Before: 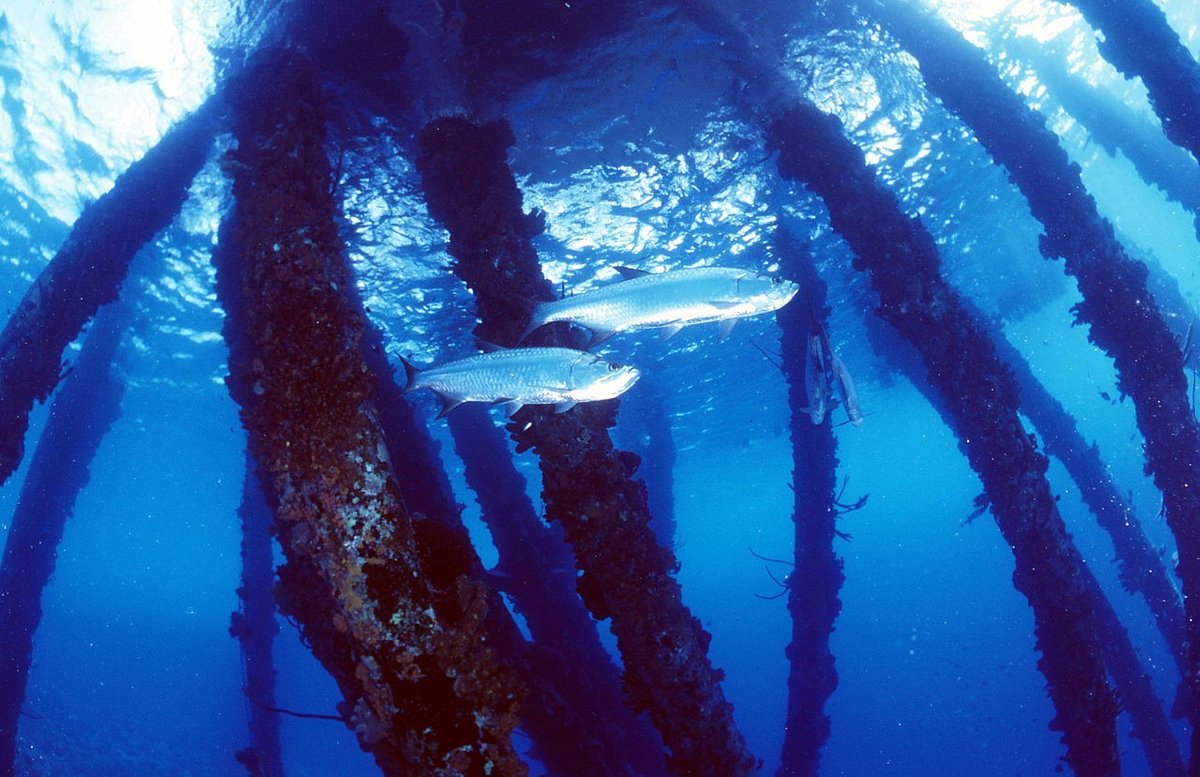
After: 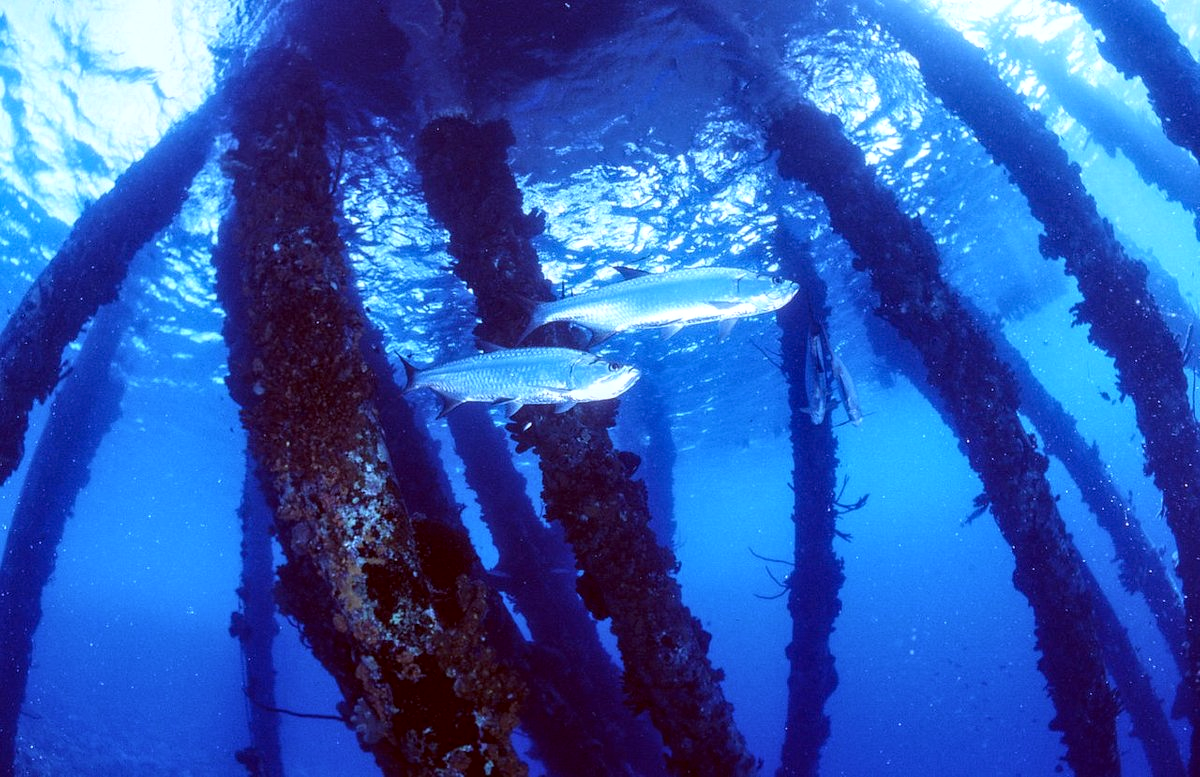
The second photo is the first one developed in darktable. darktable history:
local contrast: detail 130%
white balance: red 0.948, green 1.02, blue 1.176
